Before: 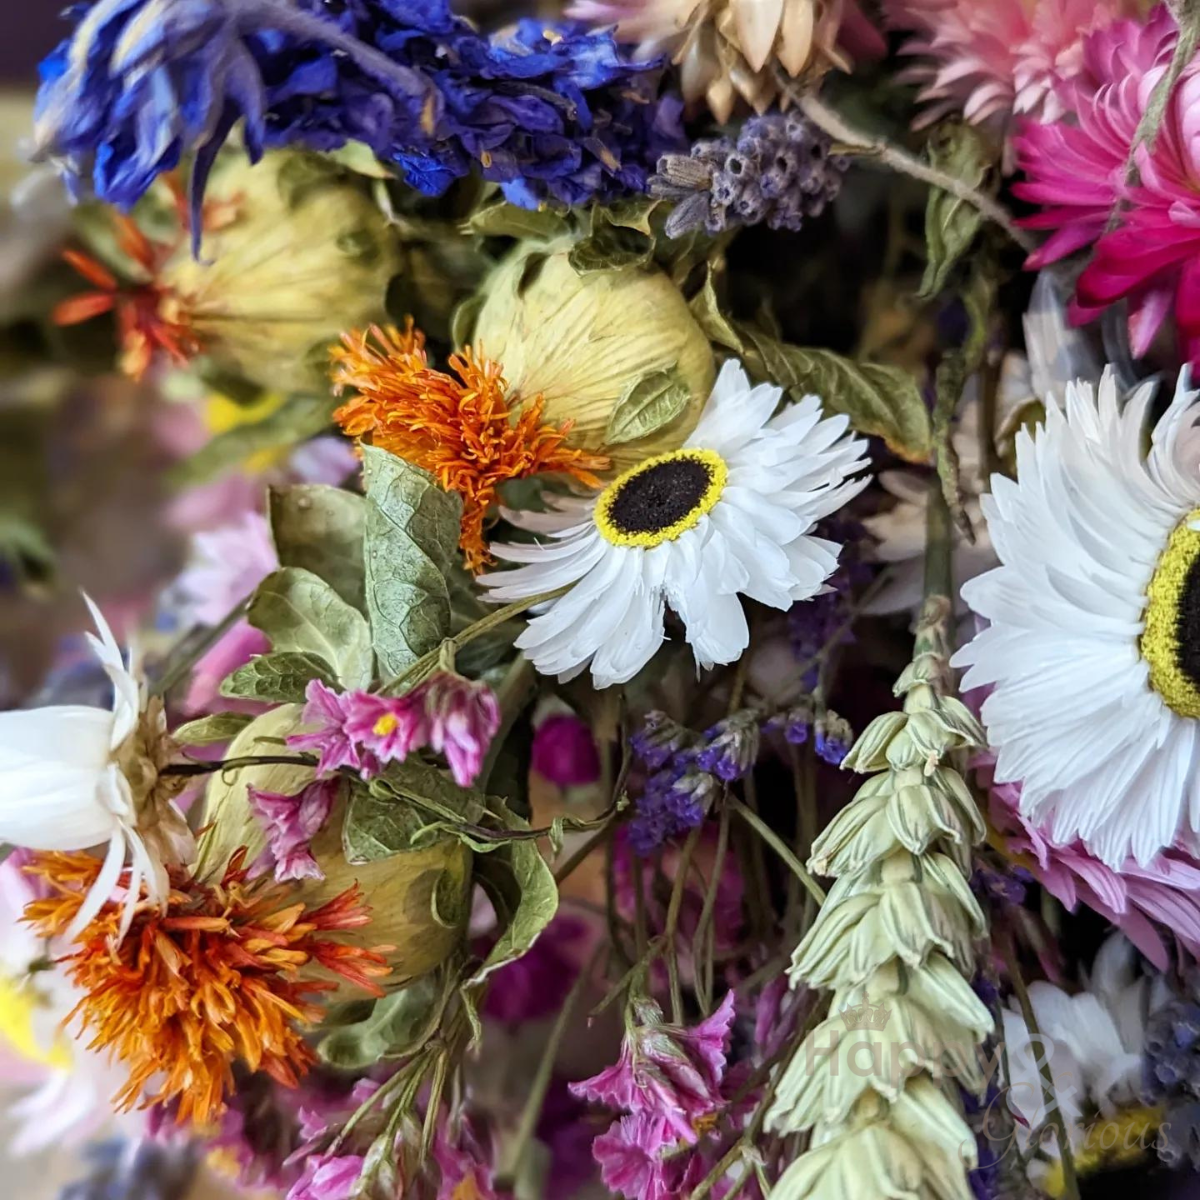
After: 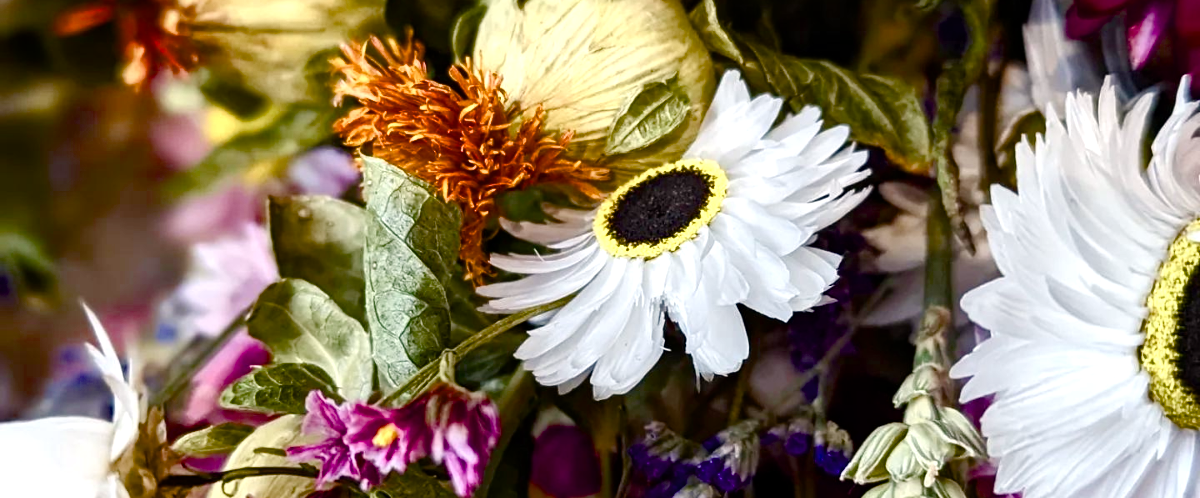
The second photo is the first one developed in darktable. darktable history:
color balance rgb: highlights gain › chroma 1.397%, highlights gain › hue 52.1°, perceptual saturation grading › global saturation 24.774%, perceptual saturation grading › highlights -51.168%, perceptual saturation grading › mid-tones 19.161%, perceptual saturation grading › shadows 62.185%, global vibrance 9.732%, contrast 14.635%, saturation formula JzAzBz (2021)
crop and rotate: top 24.11%, bottom 34.378%
